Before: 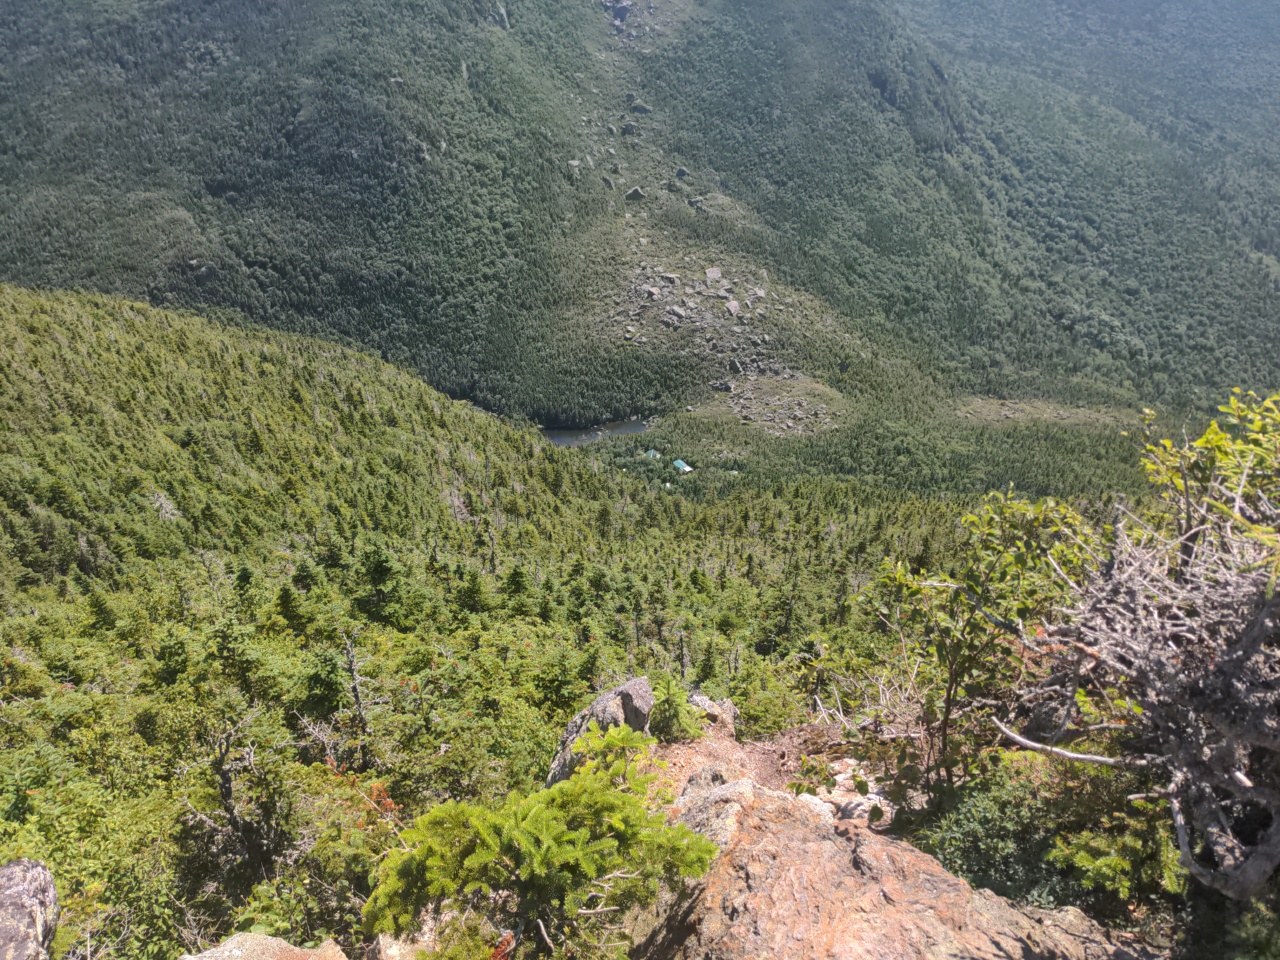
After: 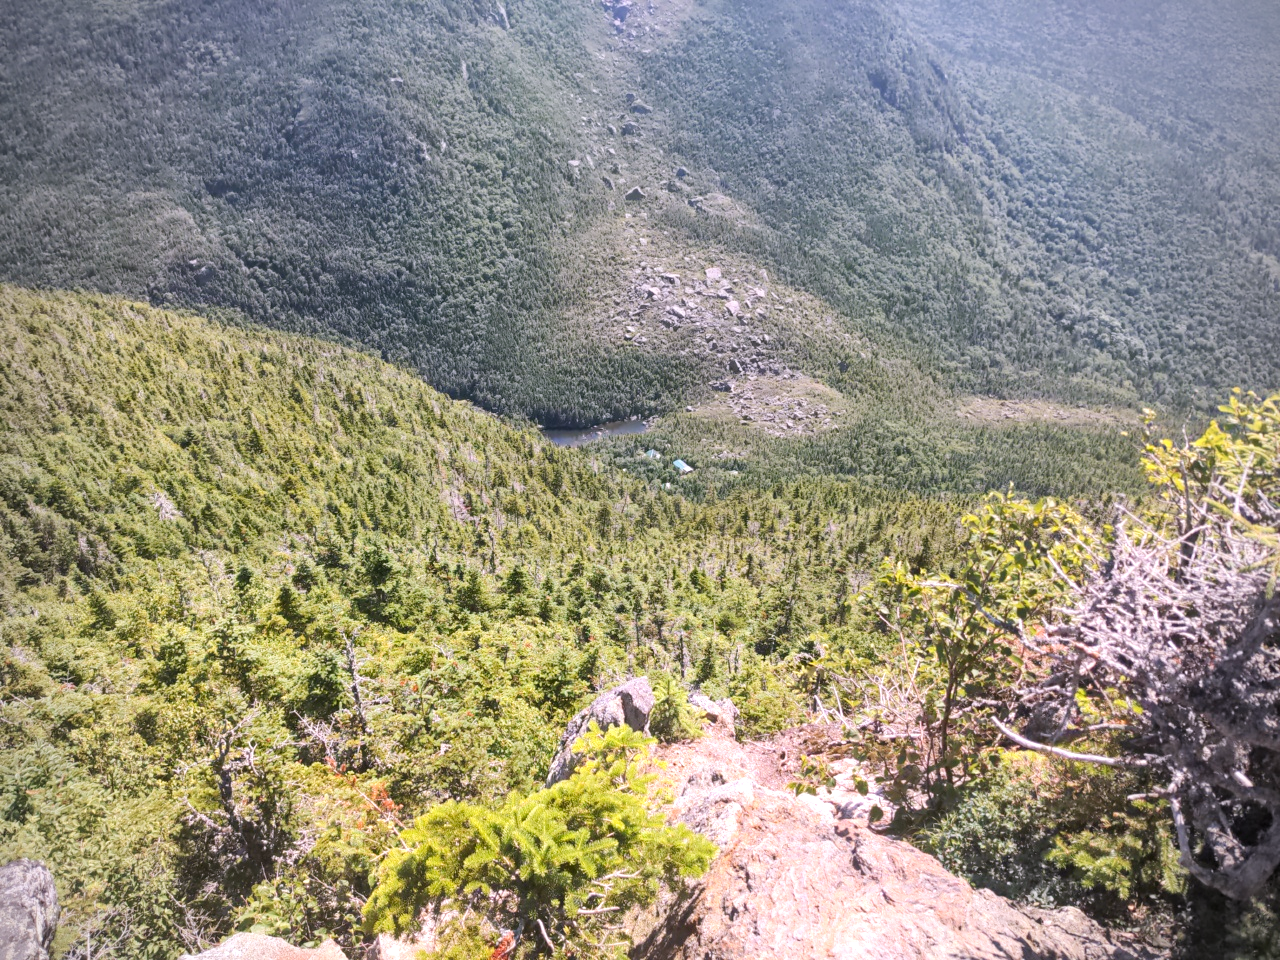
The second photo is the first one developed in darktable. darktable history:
vignetting: on, module defaults
tone equalizer: on, module defaults
tone curve: curves: ch0 [(0, 0) (0.004, 0.002) (0.02, 0.013) (0.218, 0.218) (0.664, 0.718) (0.832, 0.873) (1, 1)], preserve colors none
exposure: black level correction 0.001, exposure 0.5 EV, compensate exposure bias true, compensate highlight preservation false
white balance: red 1.066, blue 1.119
